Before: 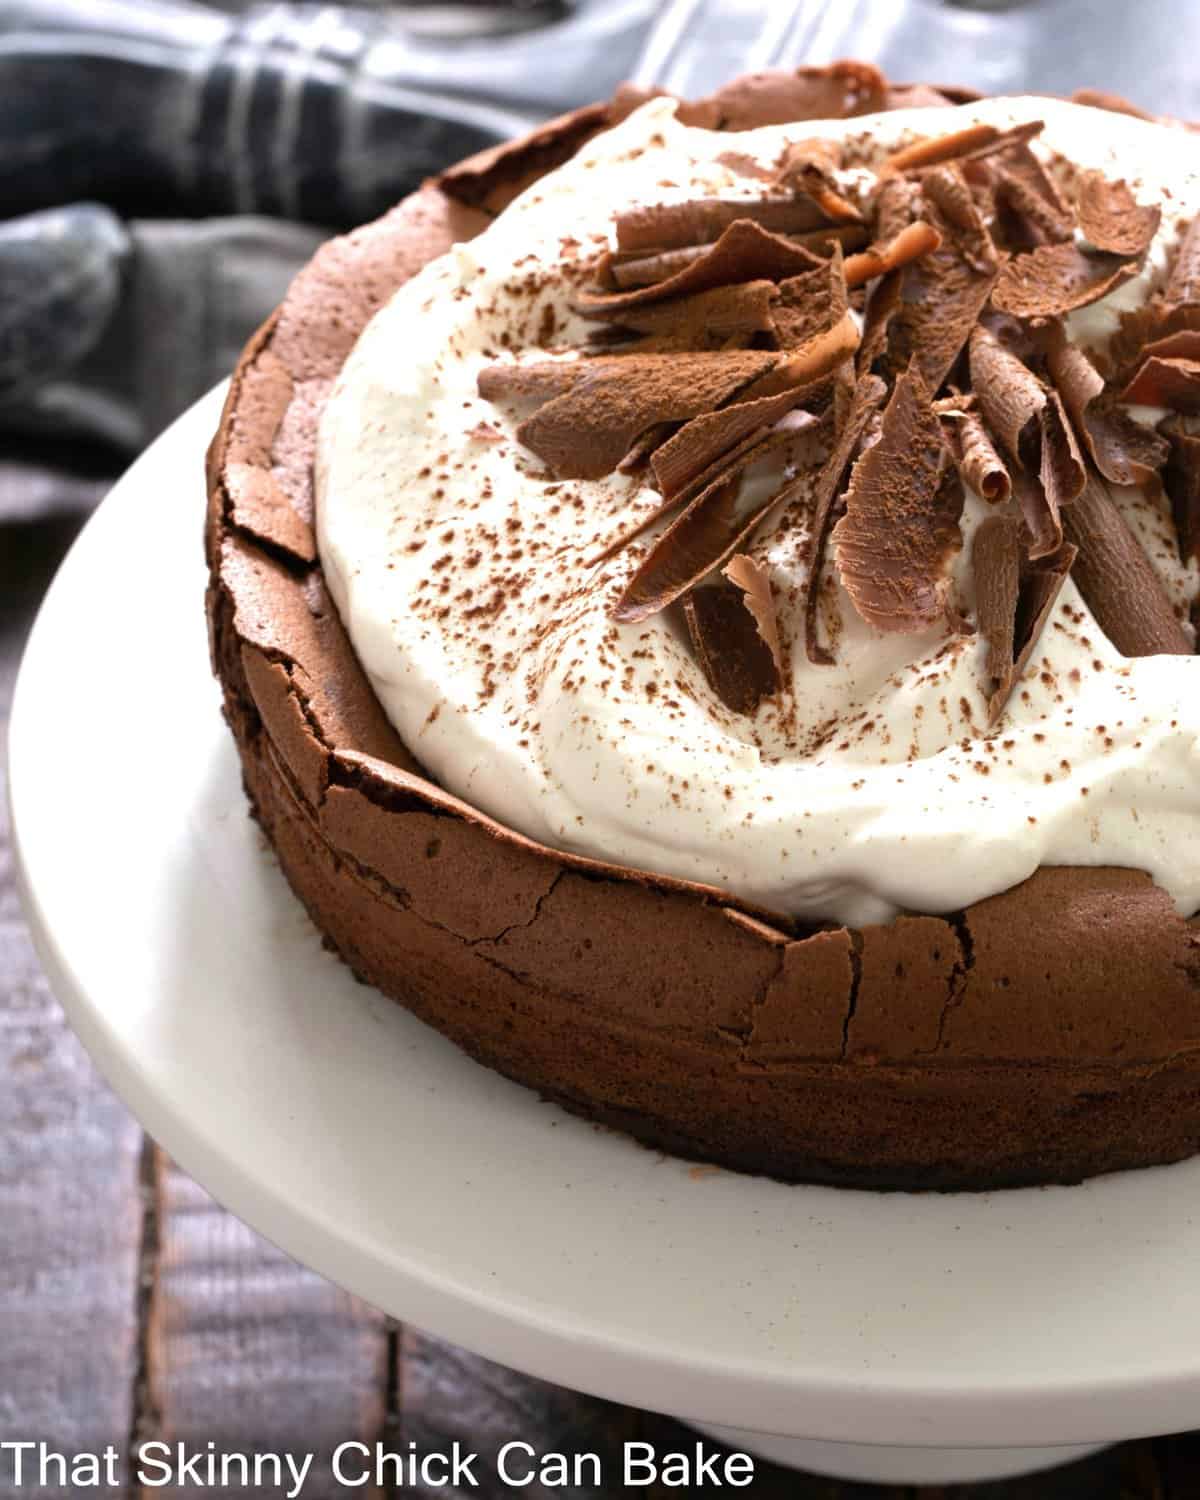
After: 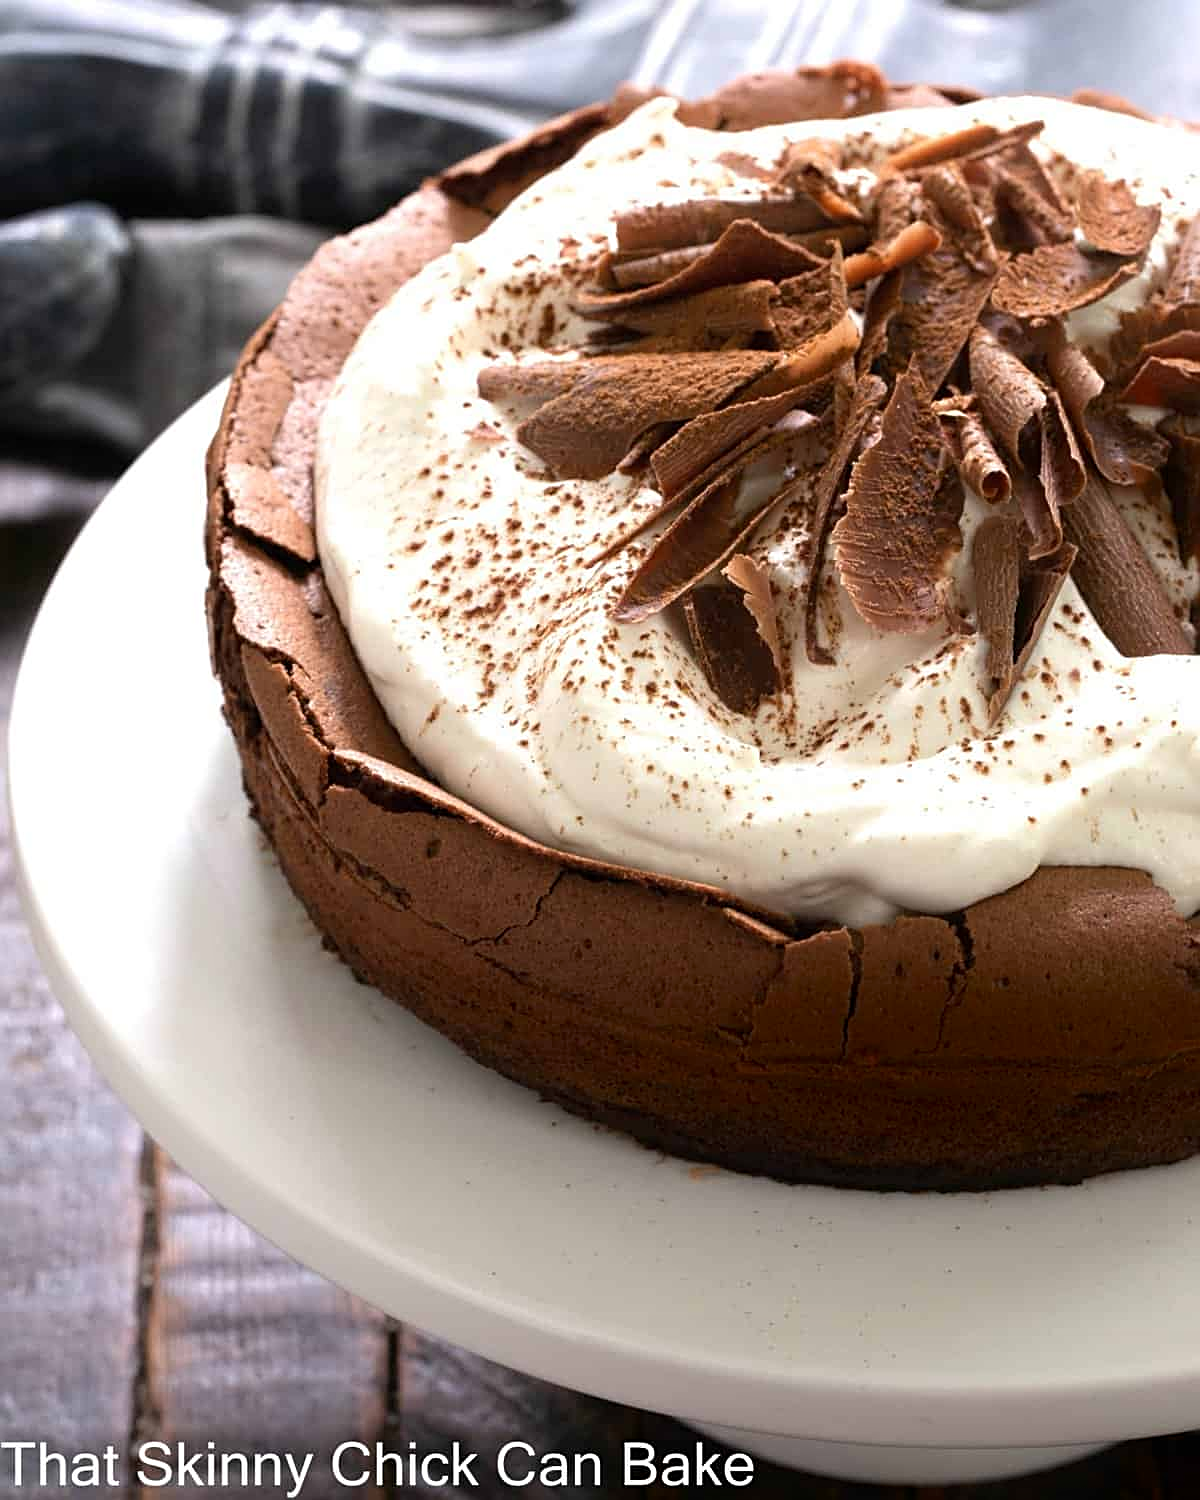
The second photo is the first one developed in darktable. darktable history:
sharpen: on, module defaults
shadows and highlights: shadows -70, highlights 35, soften with gaussian
